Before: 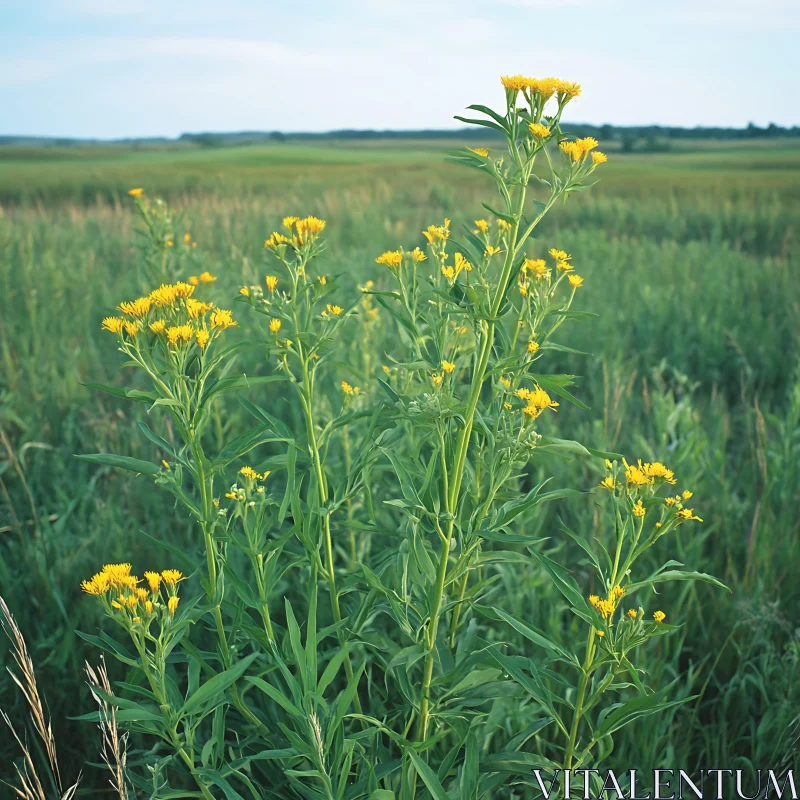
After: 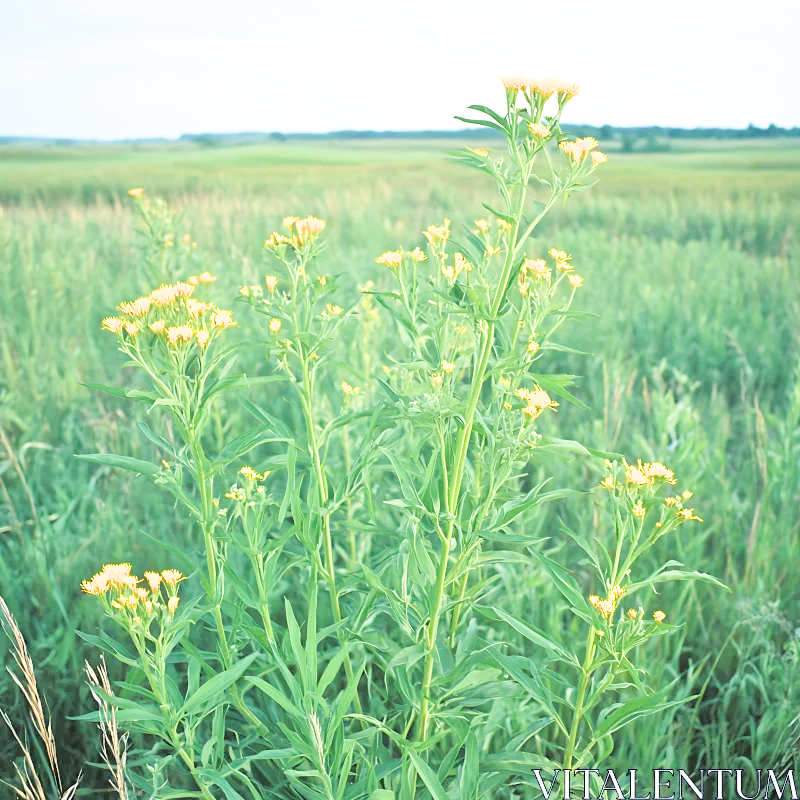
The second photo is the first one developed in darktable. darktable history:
filmic rgb: black relative exposure -7.65 EV, white relative exposure 3.98 EV, threshold 5.95 EV, hardness 4.01, contrast 1.1, highlights saturation mix -31.49%, enable highlight reconstruction true
tone equalizer: -8 EV 0.003 EV, -7 EV -0.018 EV, -6 EV 0.023 EV, -5 EV 0.047 EV, -4 EV 0.302 EV, -3 EV 0.616 EV, -2 EV 0.585 EV, -1 EV 0.172 EV, +0 EV 0.027 EV, mask exposure compensation -0.505 EV
exposure: black level correction 0, exposure 1.678 EV, compensate exposure bias true, compensate highlight preservation false
